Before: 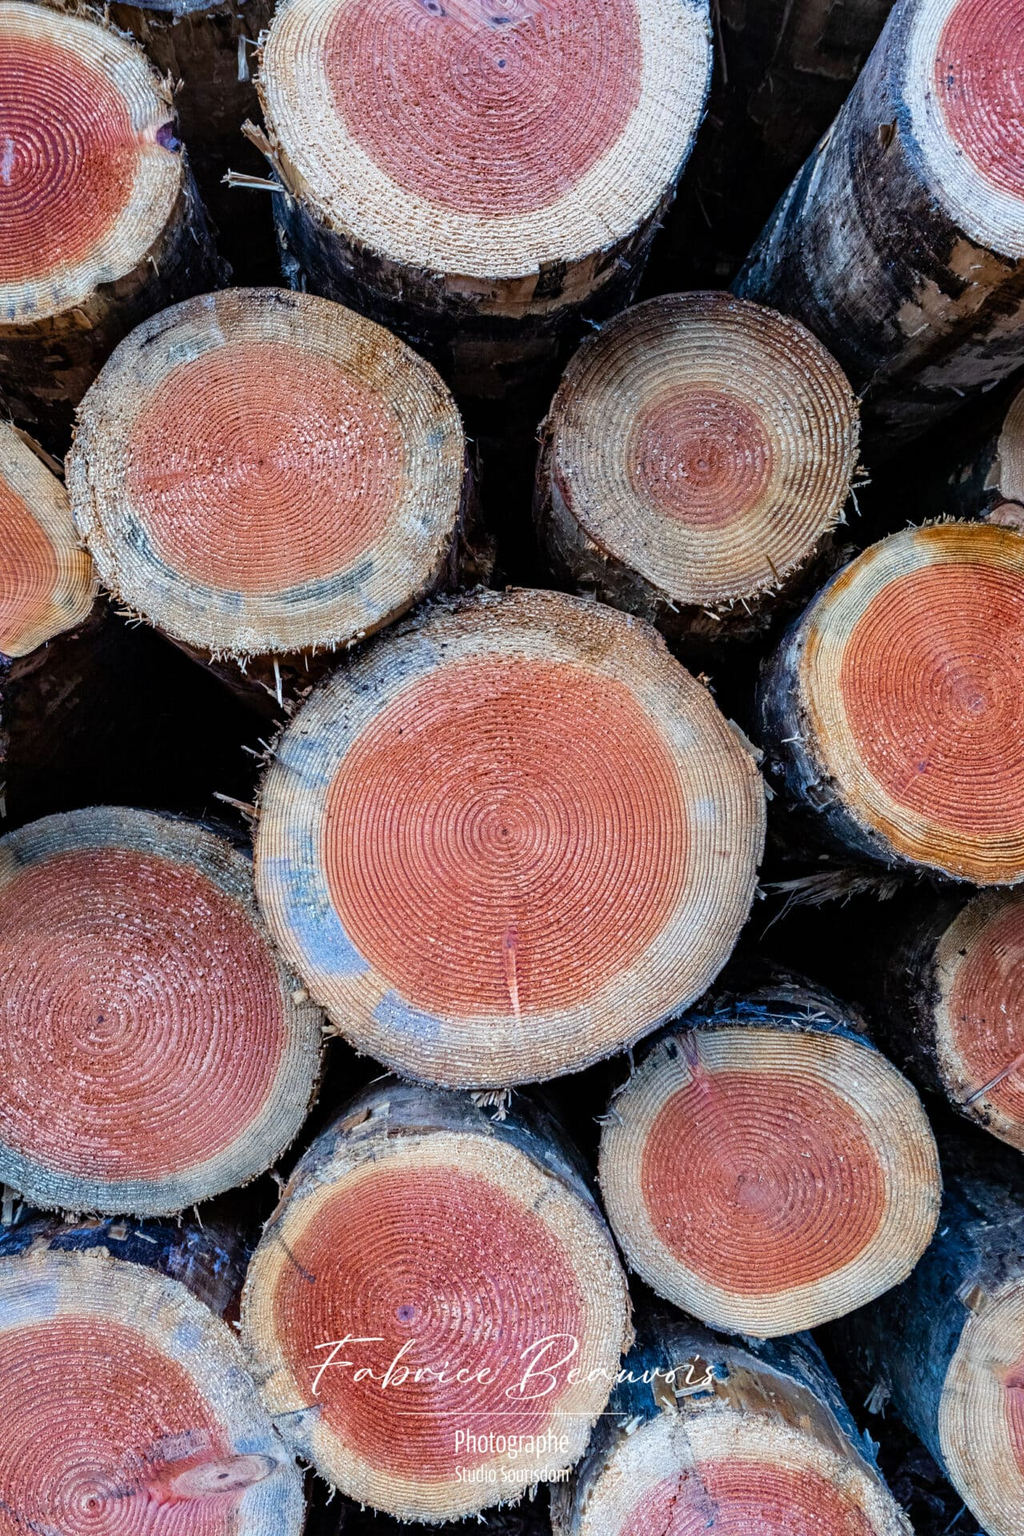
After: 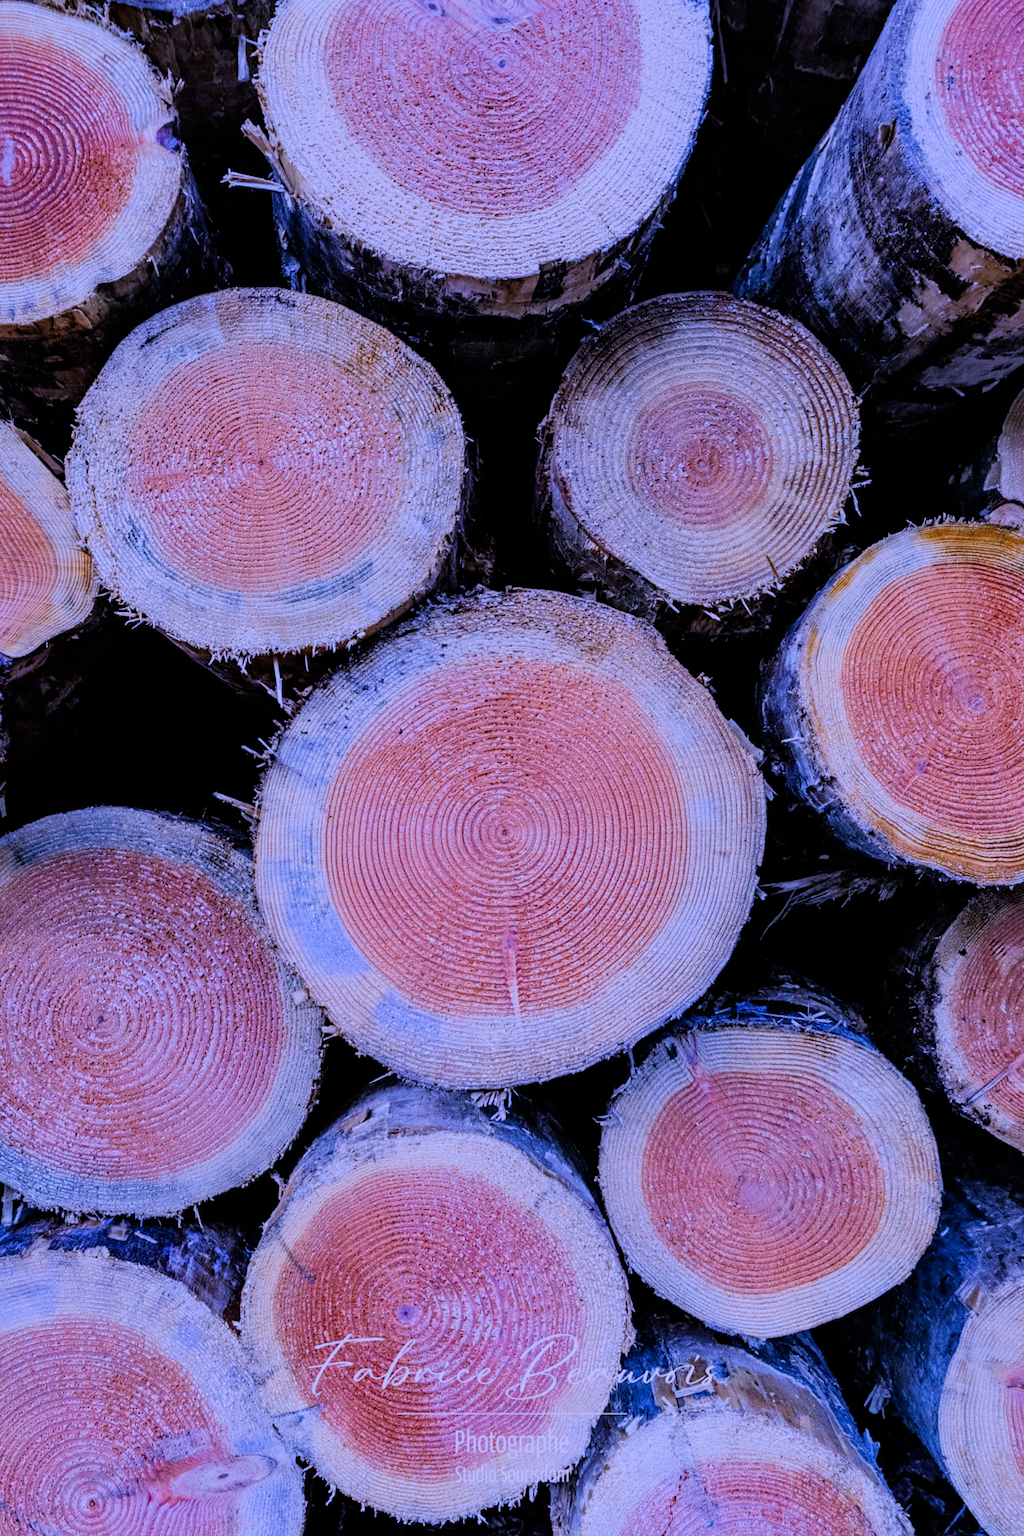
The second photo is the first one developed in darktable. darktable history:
white balance: red 0.98, blue 1.61
filmic rgb: black relative exposure -7.65 EV, white relative exposure 4.56 EV, hardness 3.61
